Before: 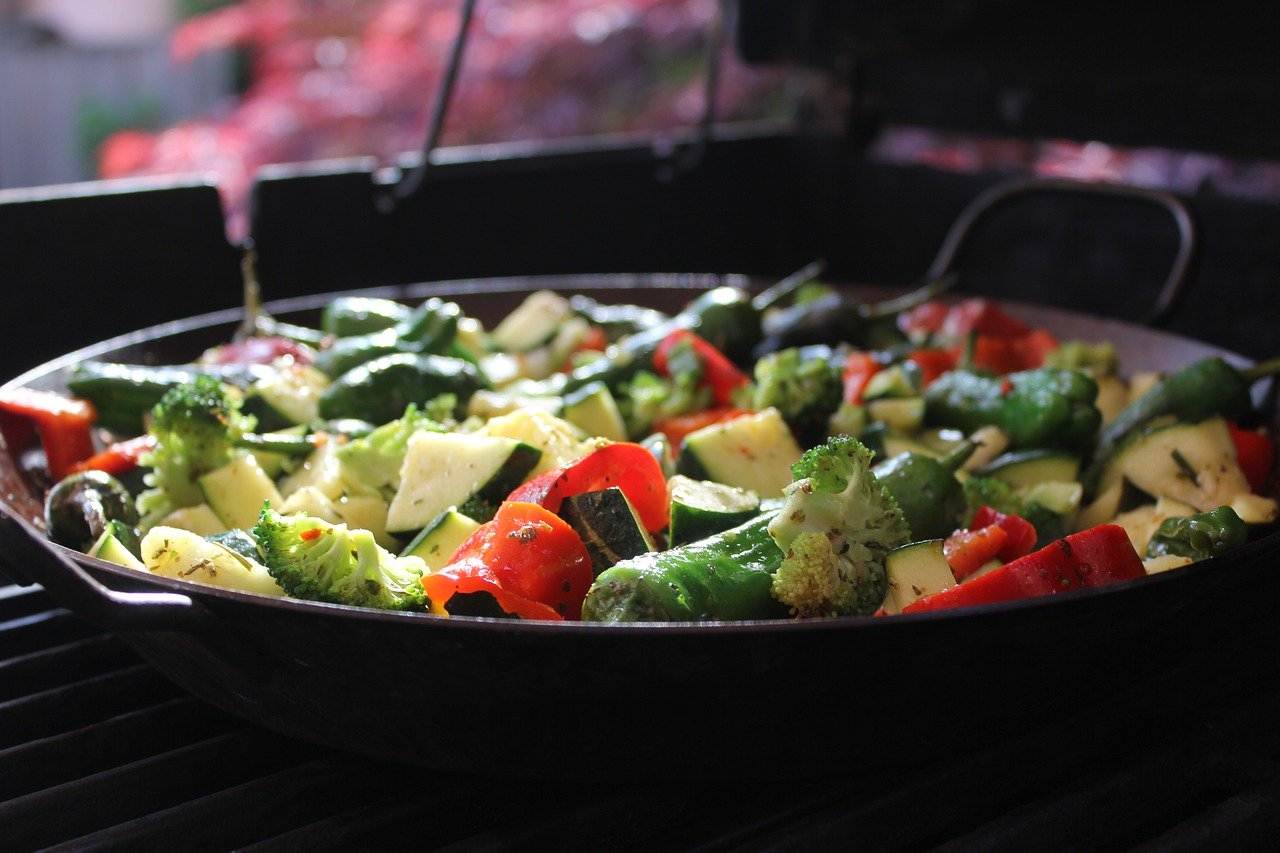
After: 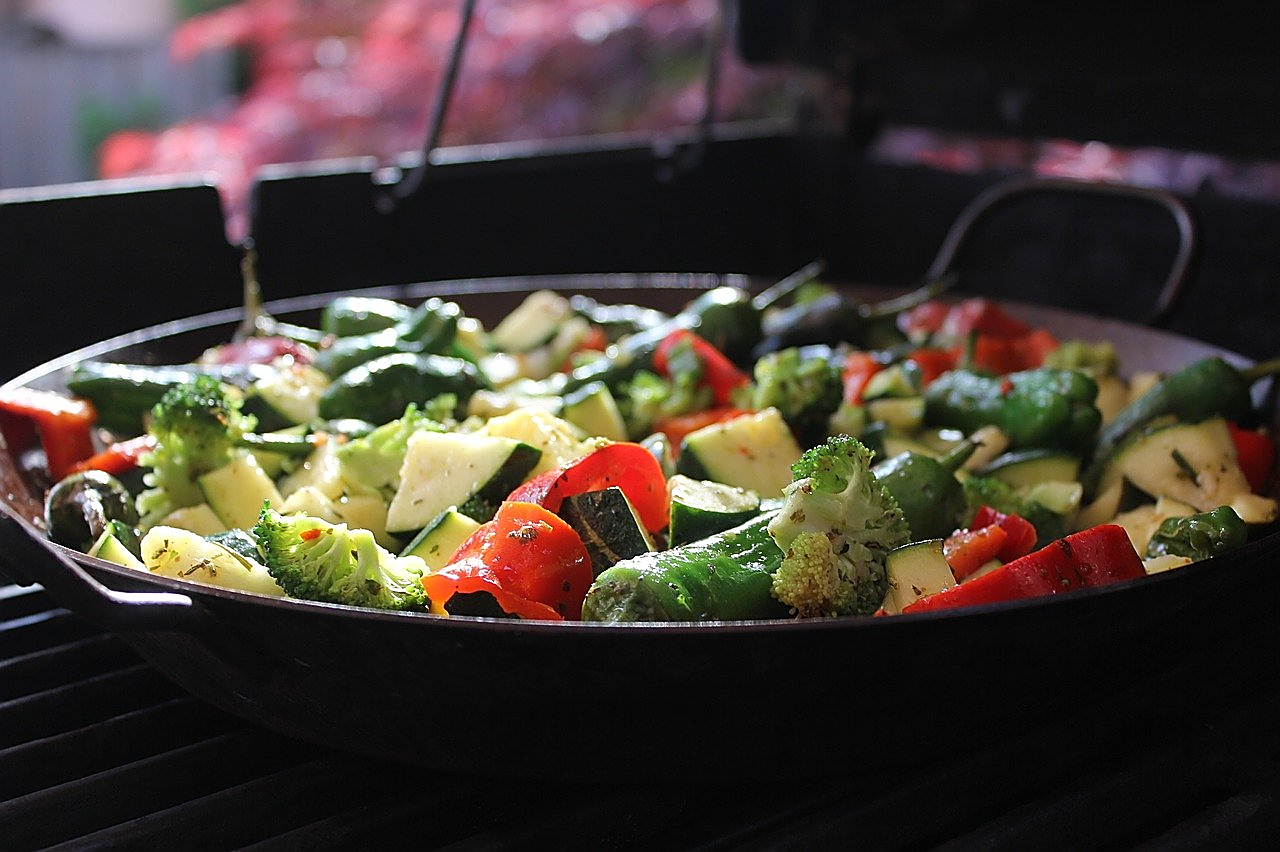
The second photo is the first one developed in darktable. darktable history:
crop: bottom 0.071%
sharpen: radius 1.4, amount 1.25, threshold 0.7
